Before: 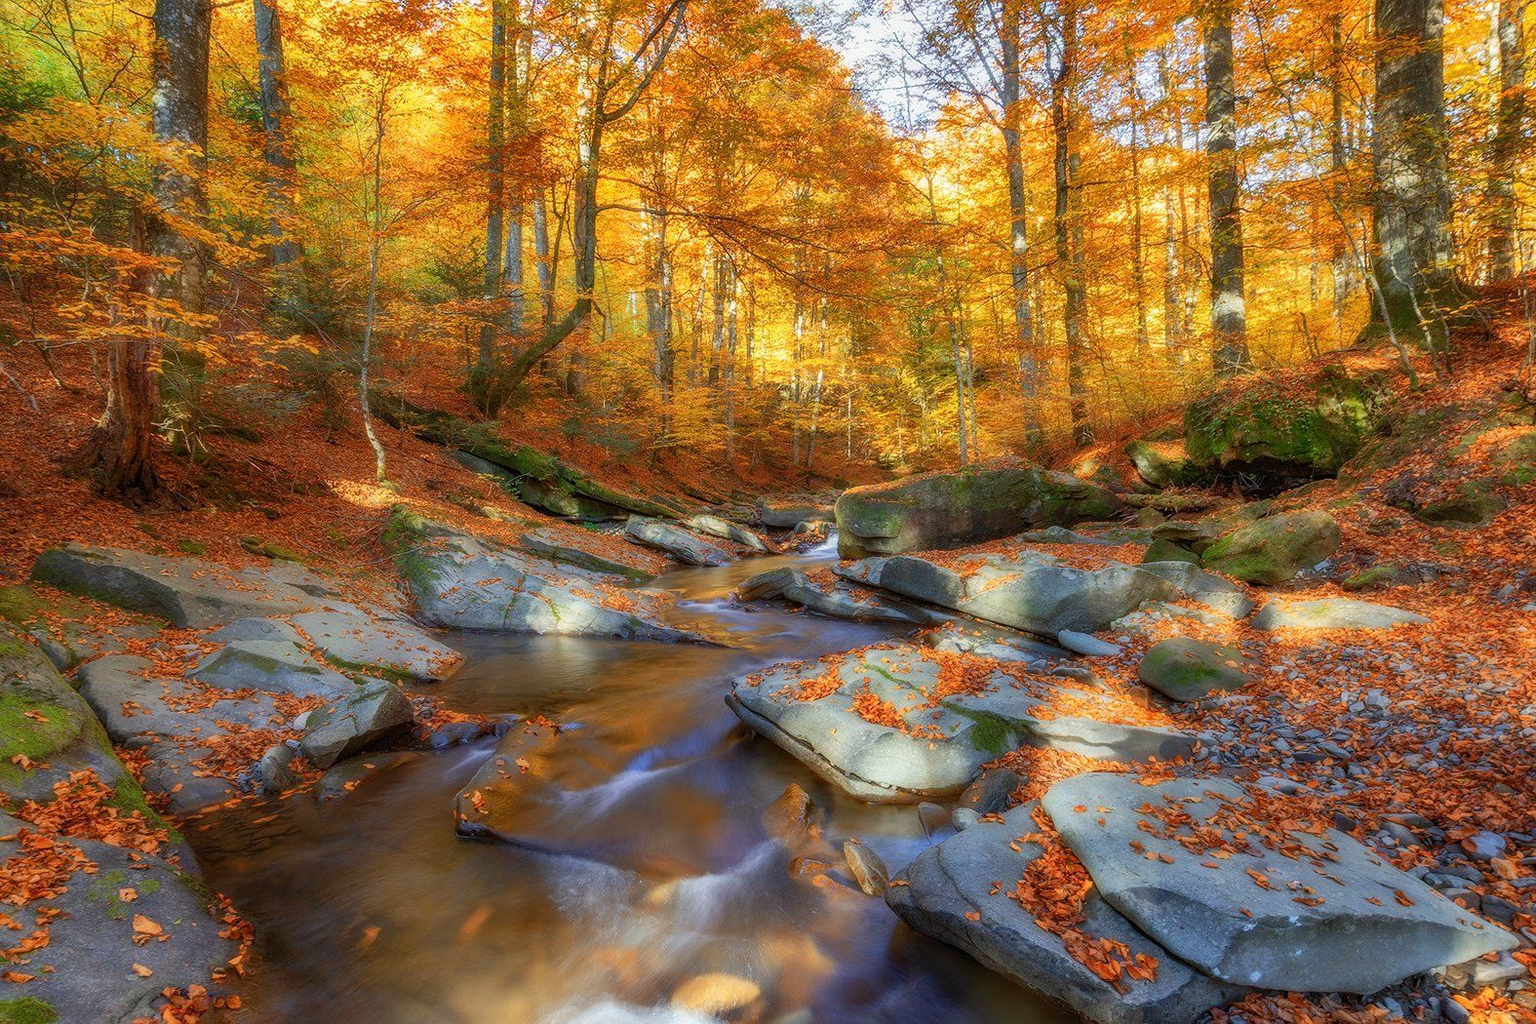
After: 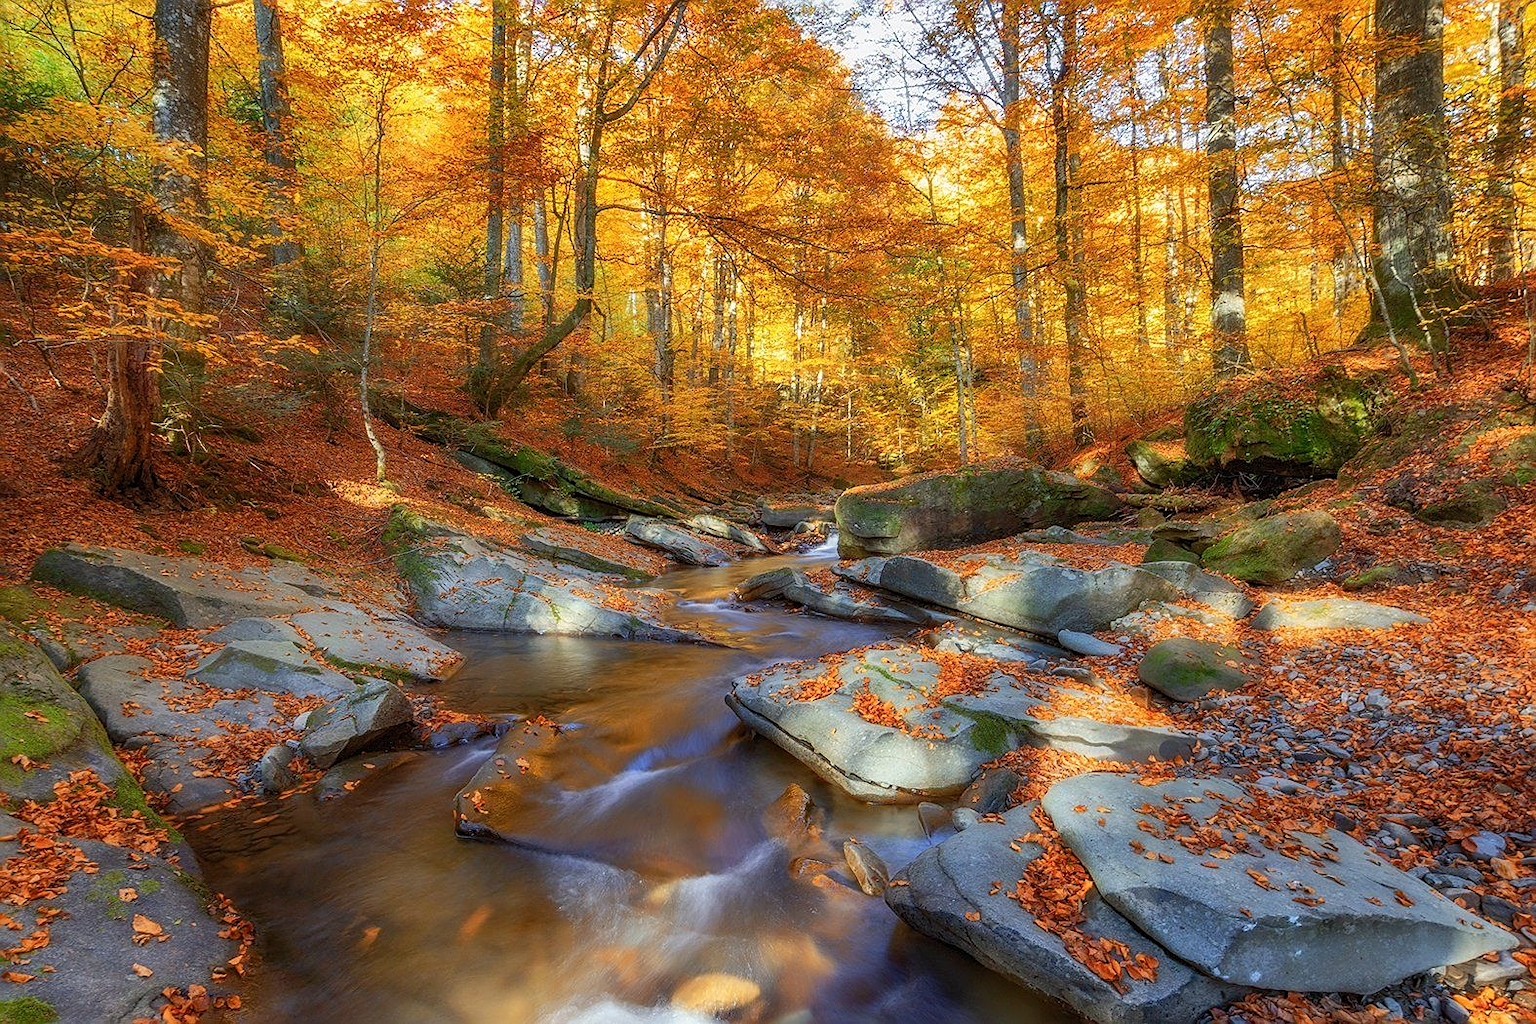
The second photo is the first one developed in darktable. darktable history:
sharpen: on, module defaults
color balance rgb: perceptual saturation grading › global saturation 0.939%, global vibrance 5.928%
